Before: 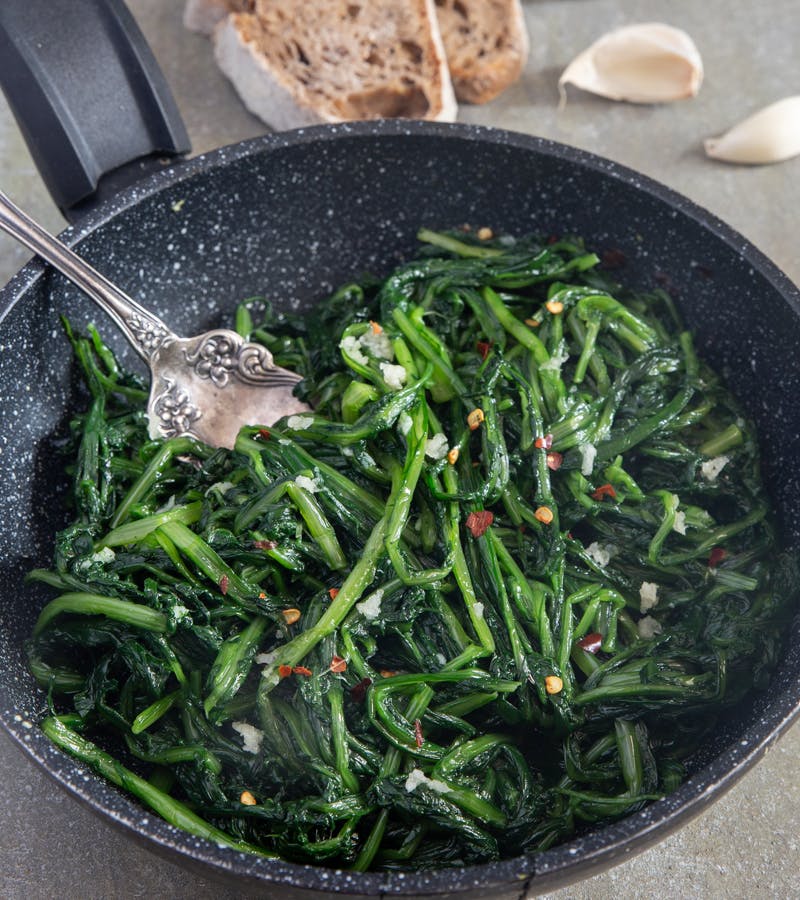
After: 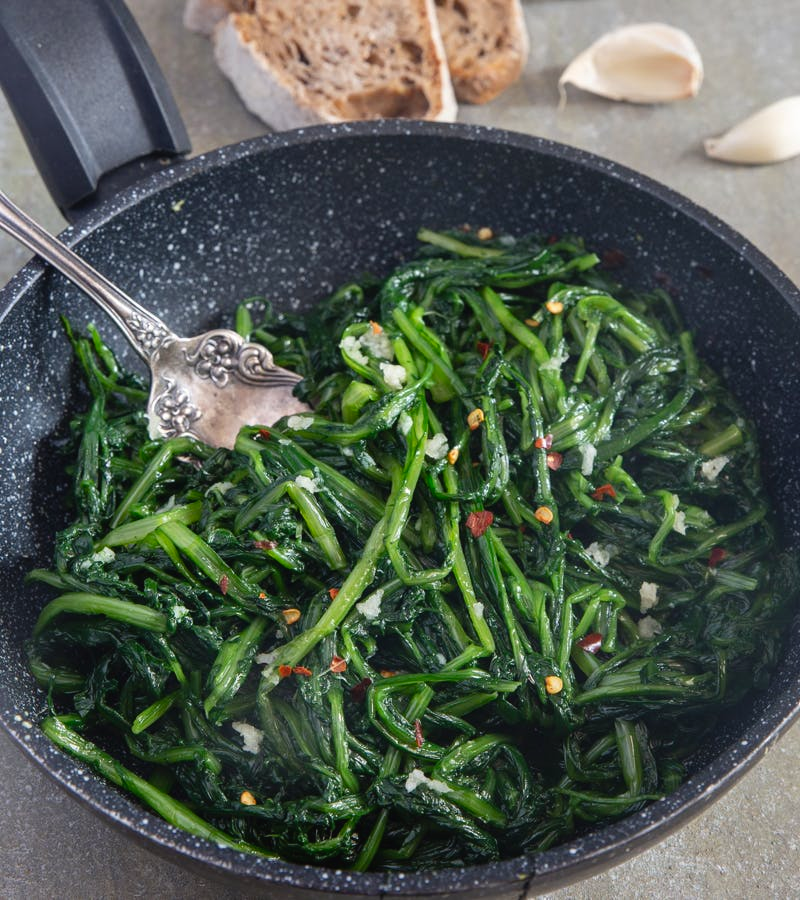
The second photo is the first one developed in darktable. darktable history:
color balance rgb: global offset › luminance 0.258%, global offset › hue 168.48°, linear chroma grading › shadows -1.838%, linear chroma grading › highlights -14.501%, linear chroma grading › global chroma -9.68%, linear chroma grading › mid-tones -9.988%, perceptual saturation grading › global saturation 29.656%, global vibrance 20%
